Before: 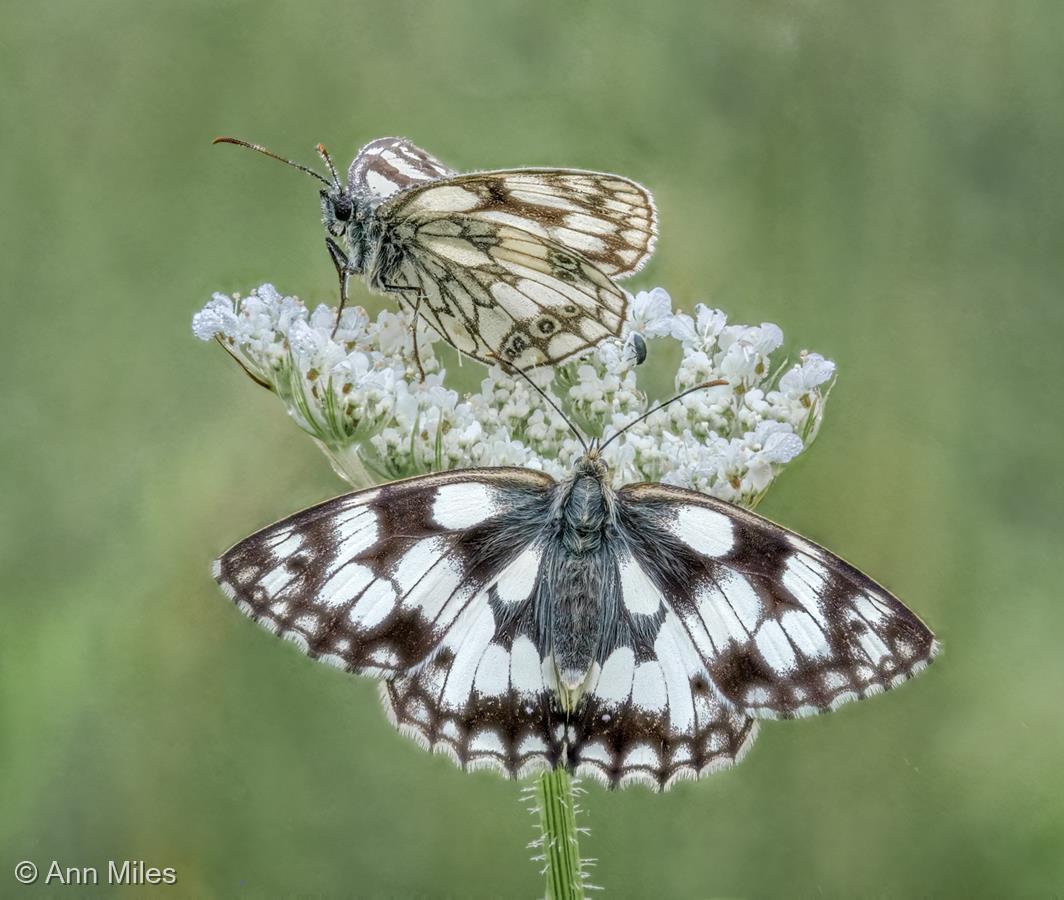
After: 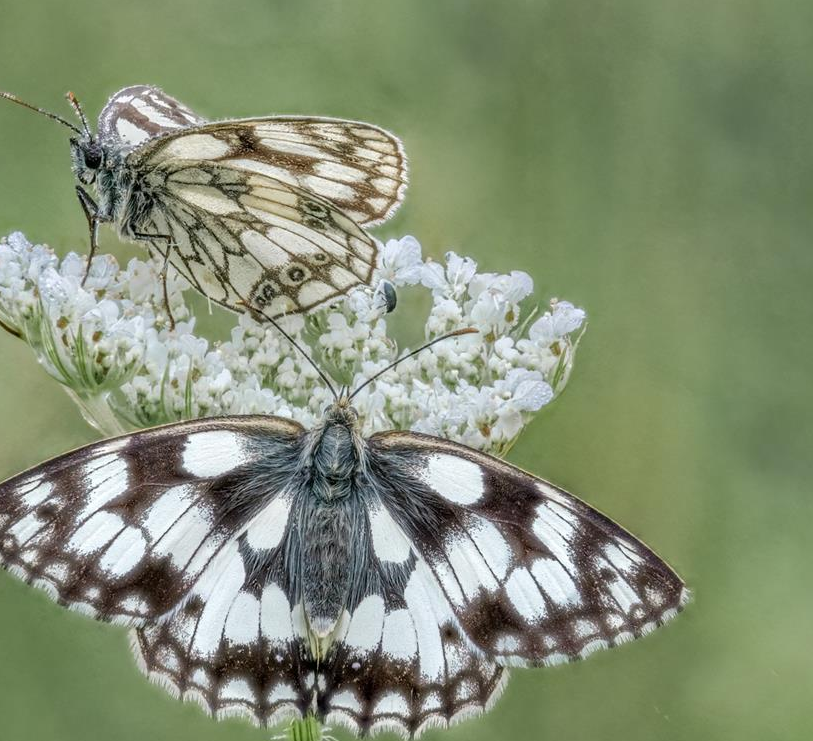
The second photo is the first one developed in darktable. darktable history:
crop: left 23.53%, top 5.844%, bottom 11.765%
